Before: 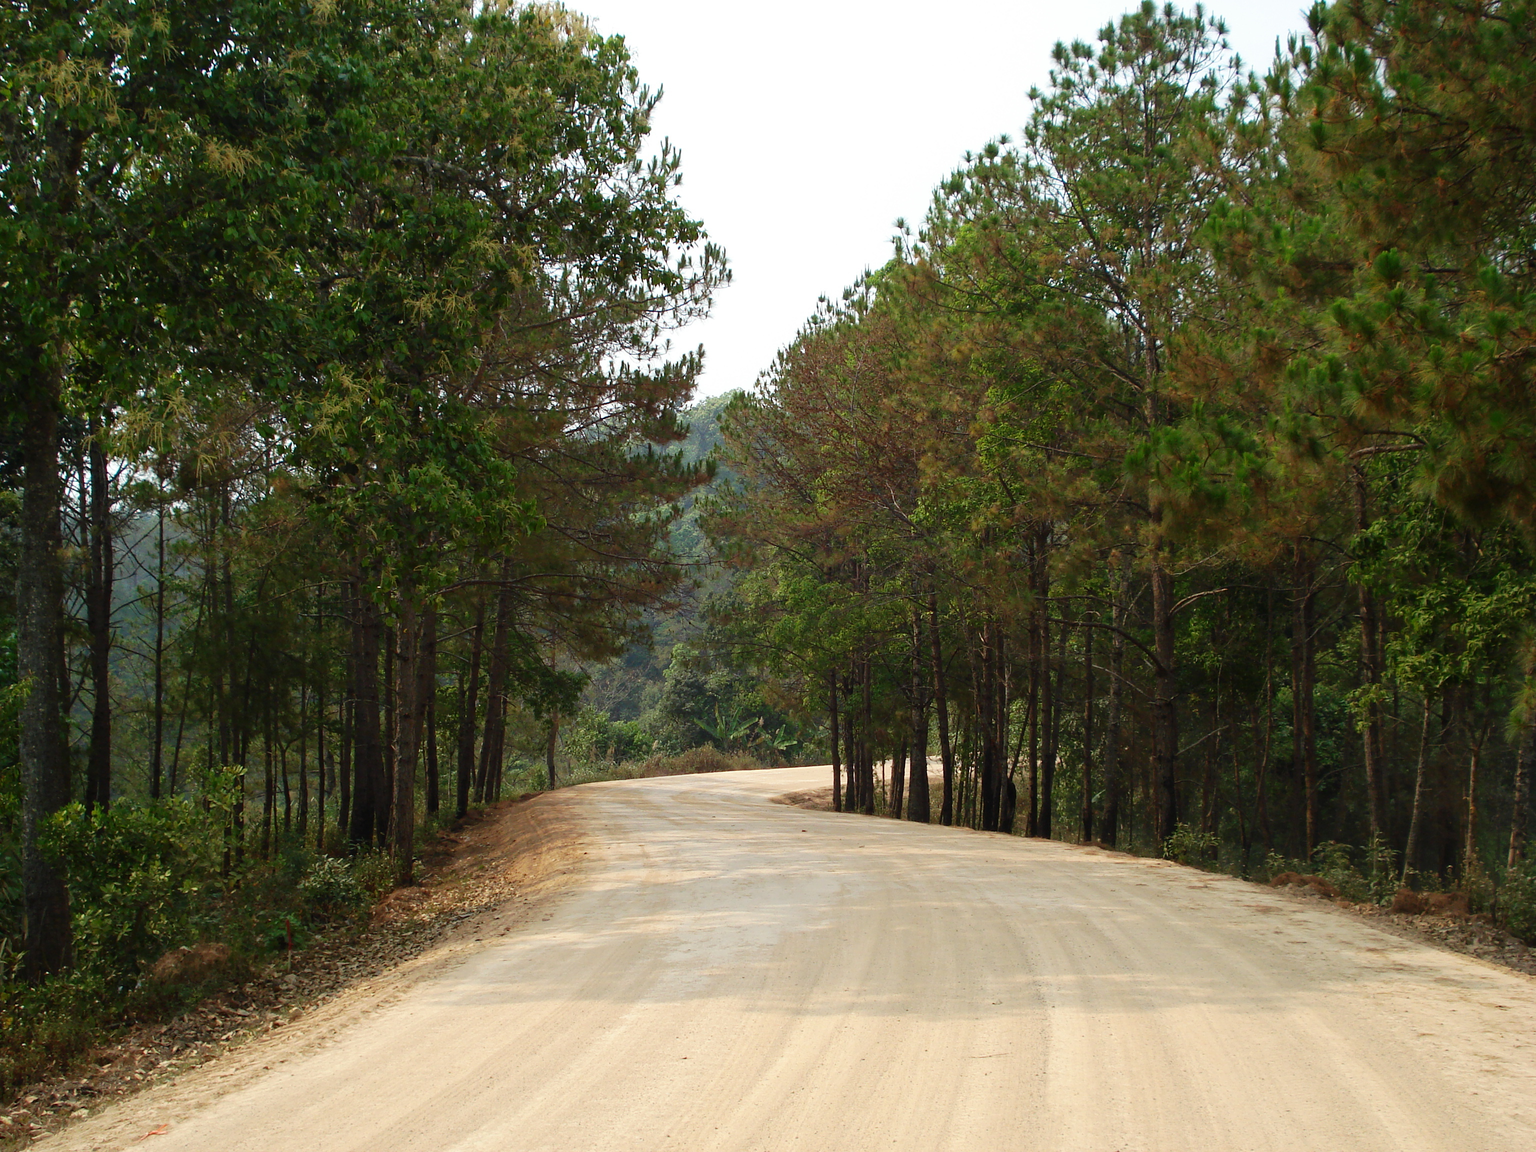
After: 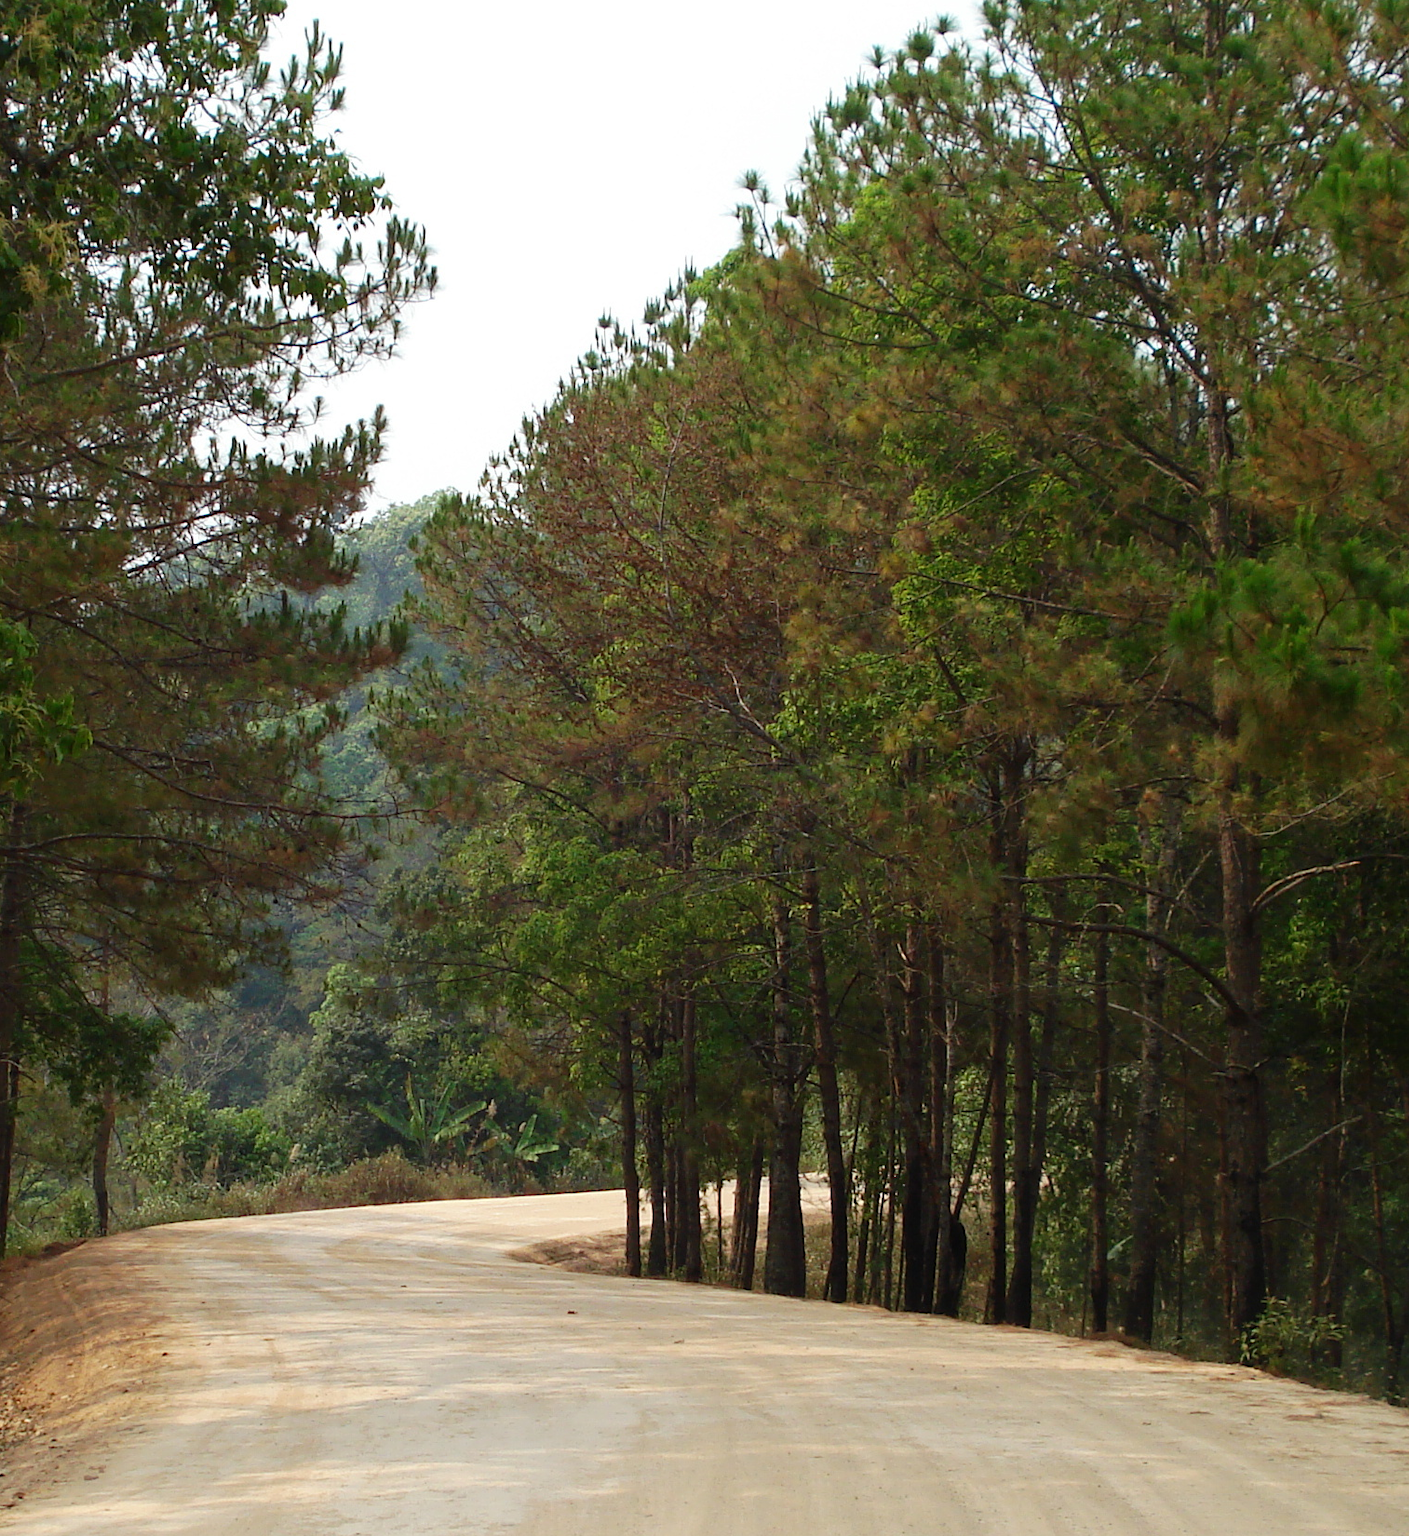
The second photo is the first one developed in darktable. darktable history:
crop: left 32.366%, top 10.973%, right 18.333%, bottom 17.4%
